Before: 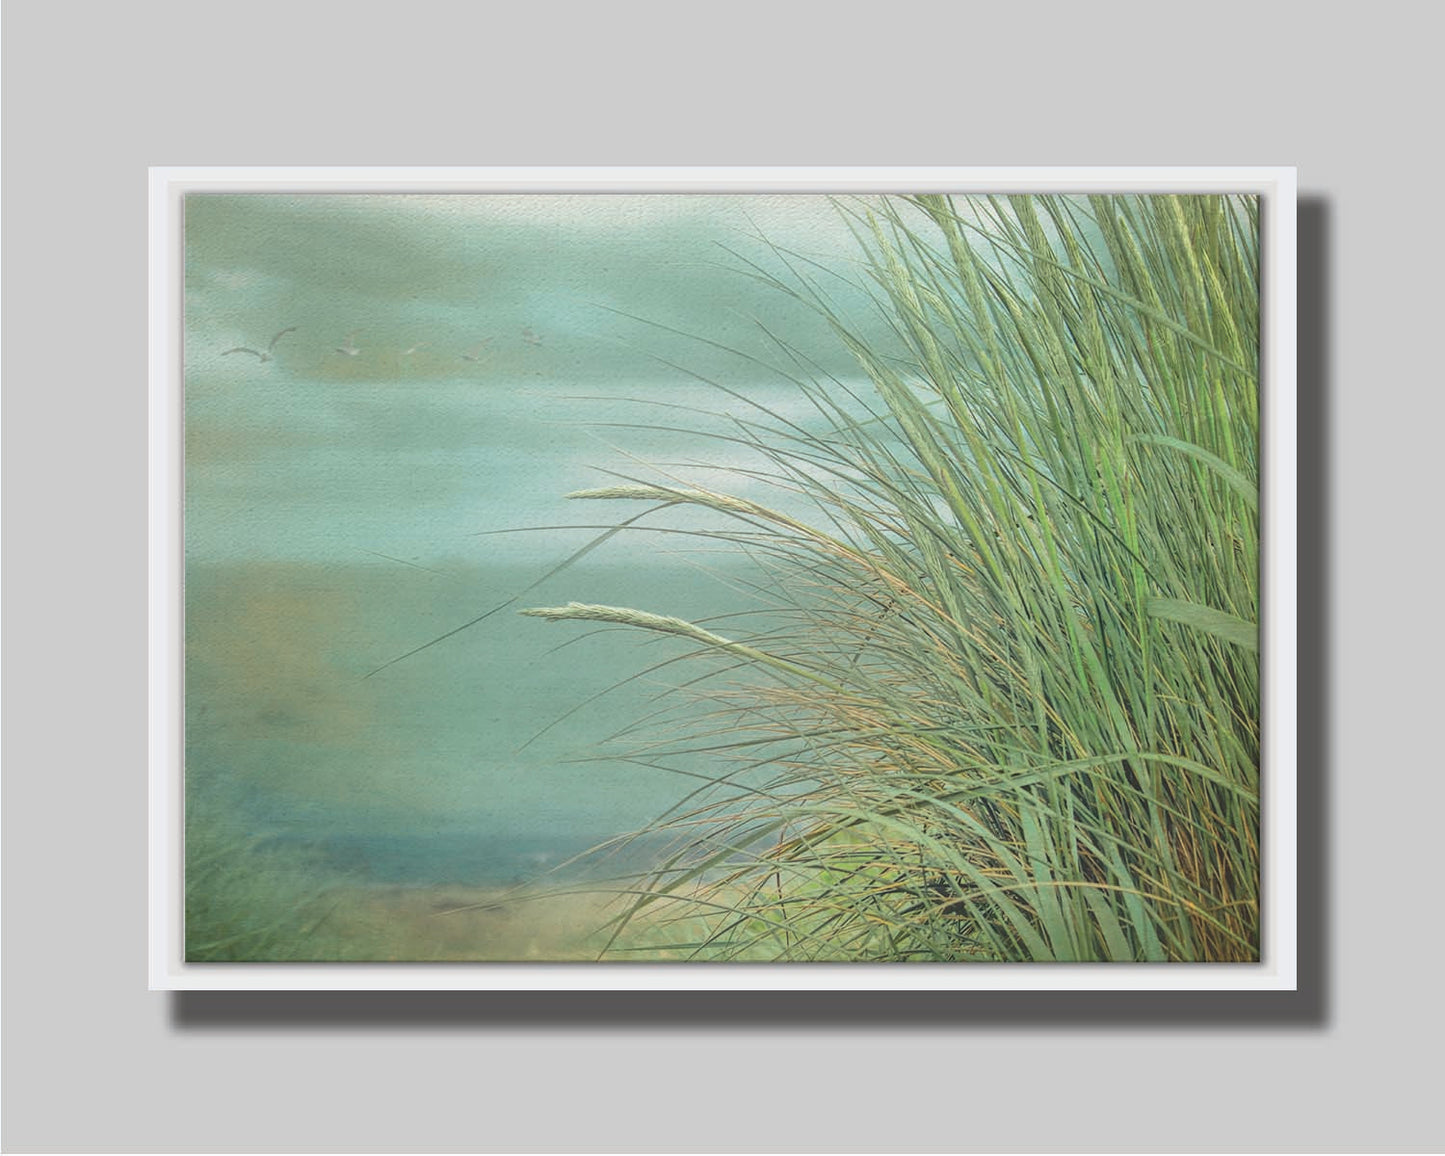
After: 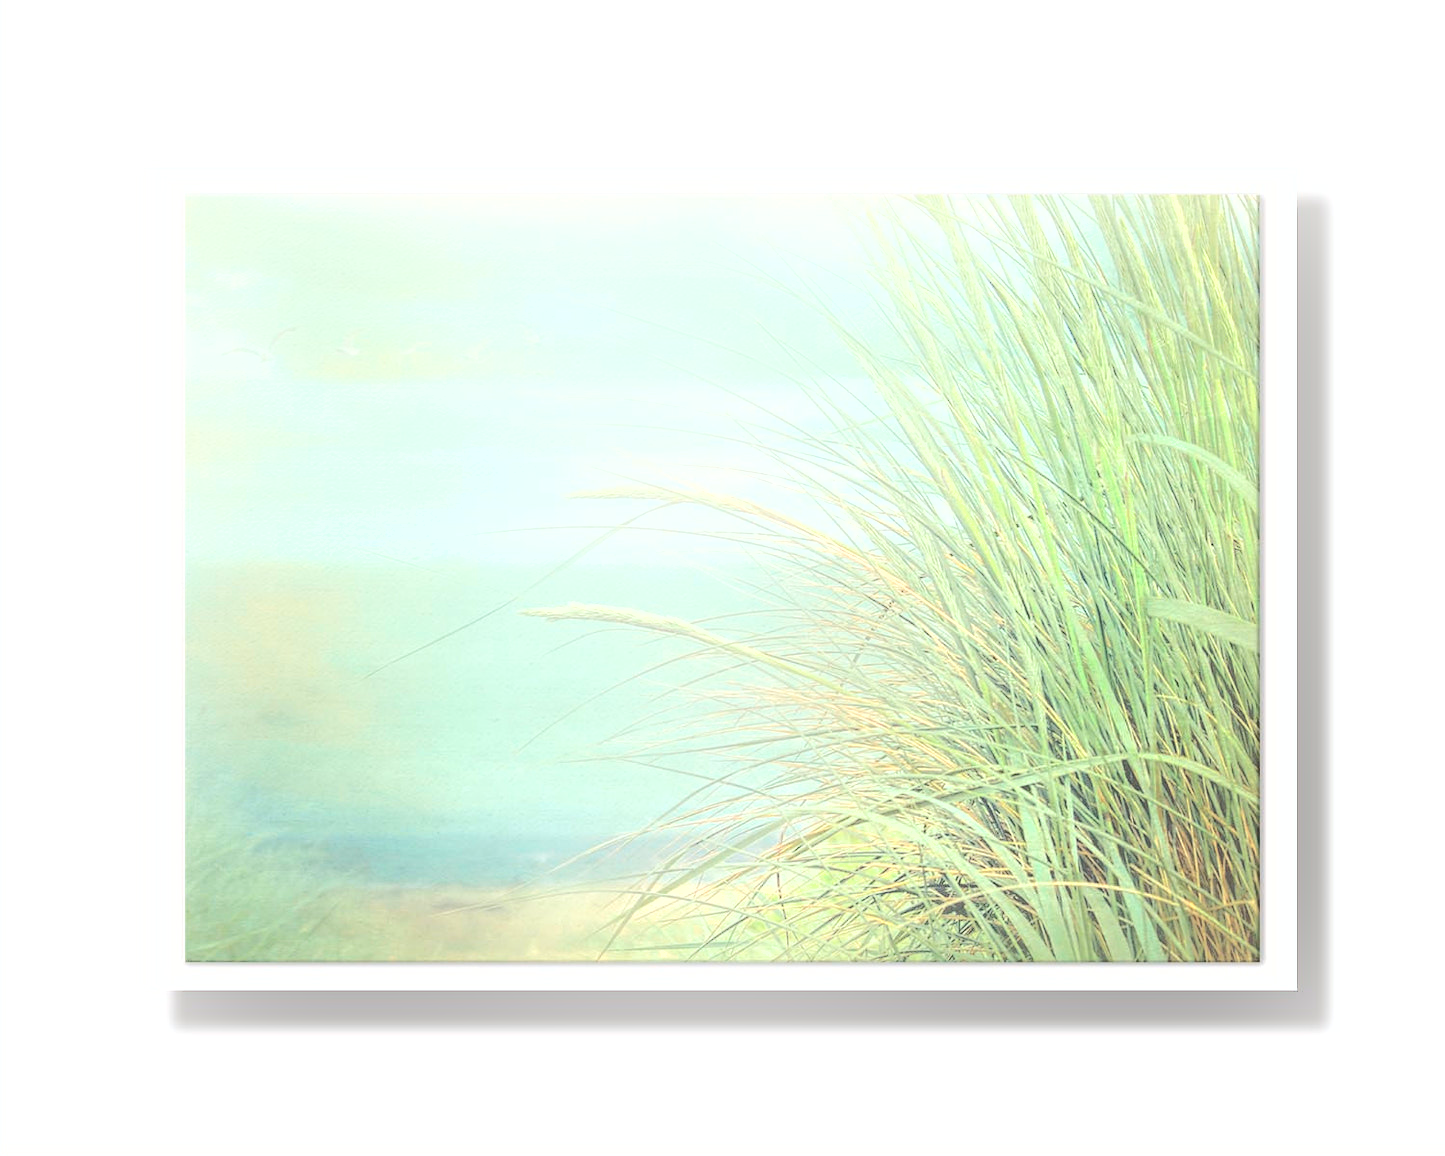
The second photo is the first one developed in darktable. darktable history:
exposure: exposure 1.157 EV, compensate highlight preservation false
shadows and highlights: shadows -25.84, highlights 48.74, soften with gaussian
